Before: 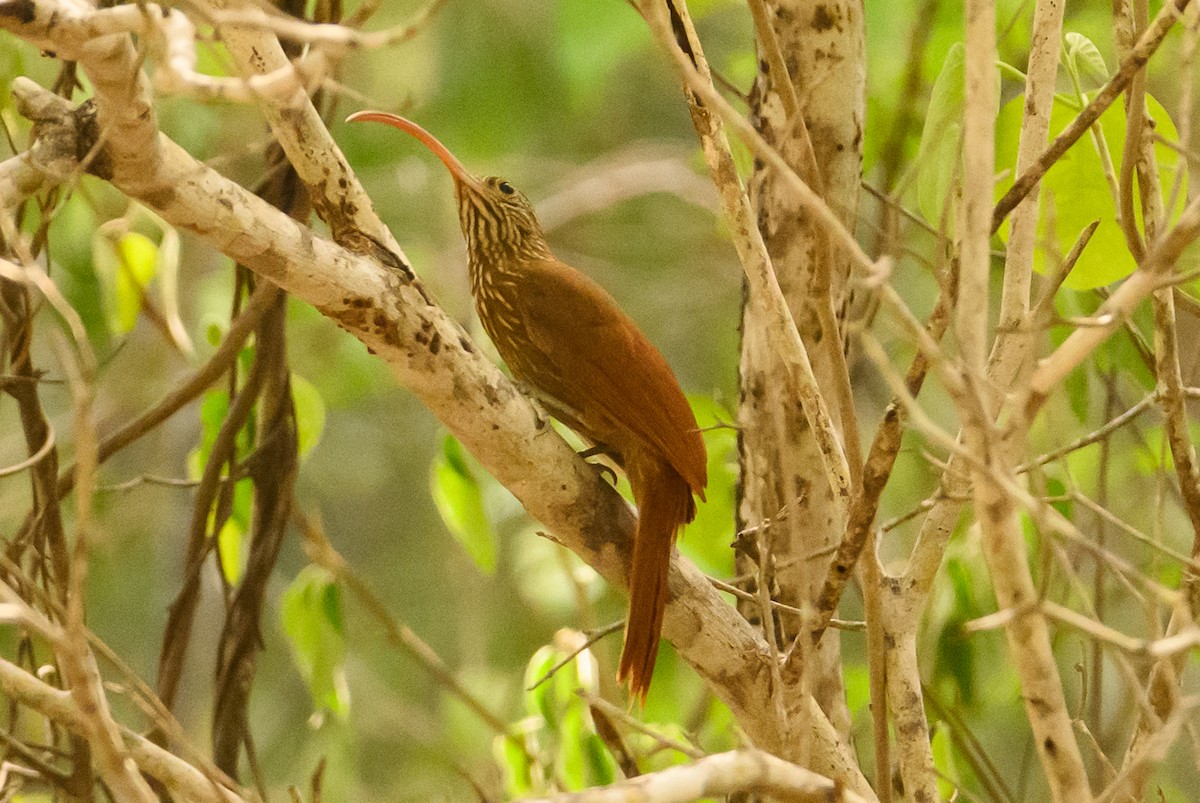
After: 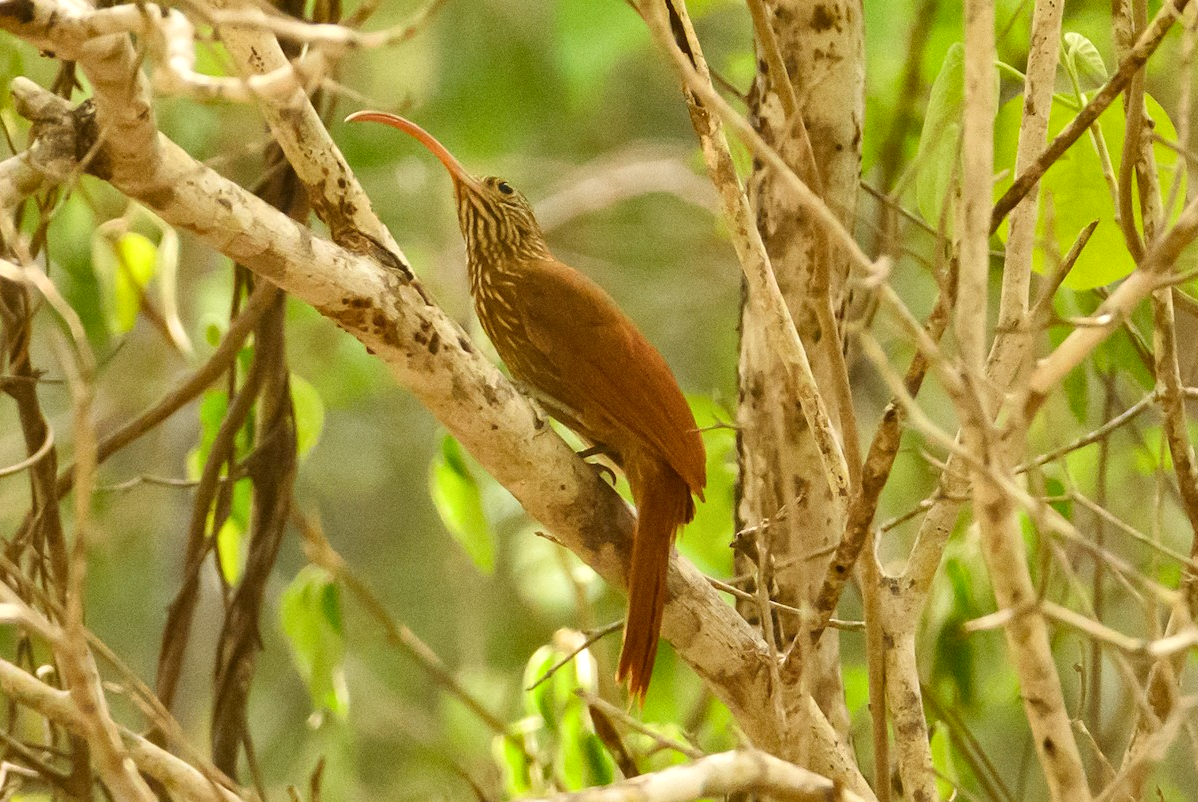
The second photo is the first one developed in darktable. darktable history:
exposure: exposure 0.221 EV, compensate highlight preservation false
shadows and highlights: soften with gaussian
crop and rotate: left 0.137%, bottom 0.008%
color correction: highlights a* -2.89, highlights b* -2.2, shadows a* 2.02, shadows b* 2.64
